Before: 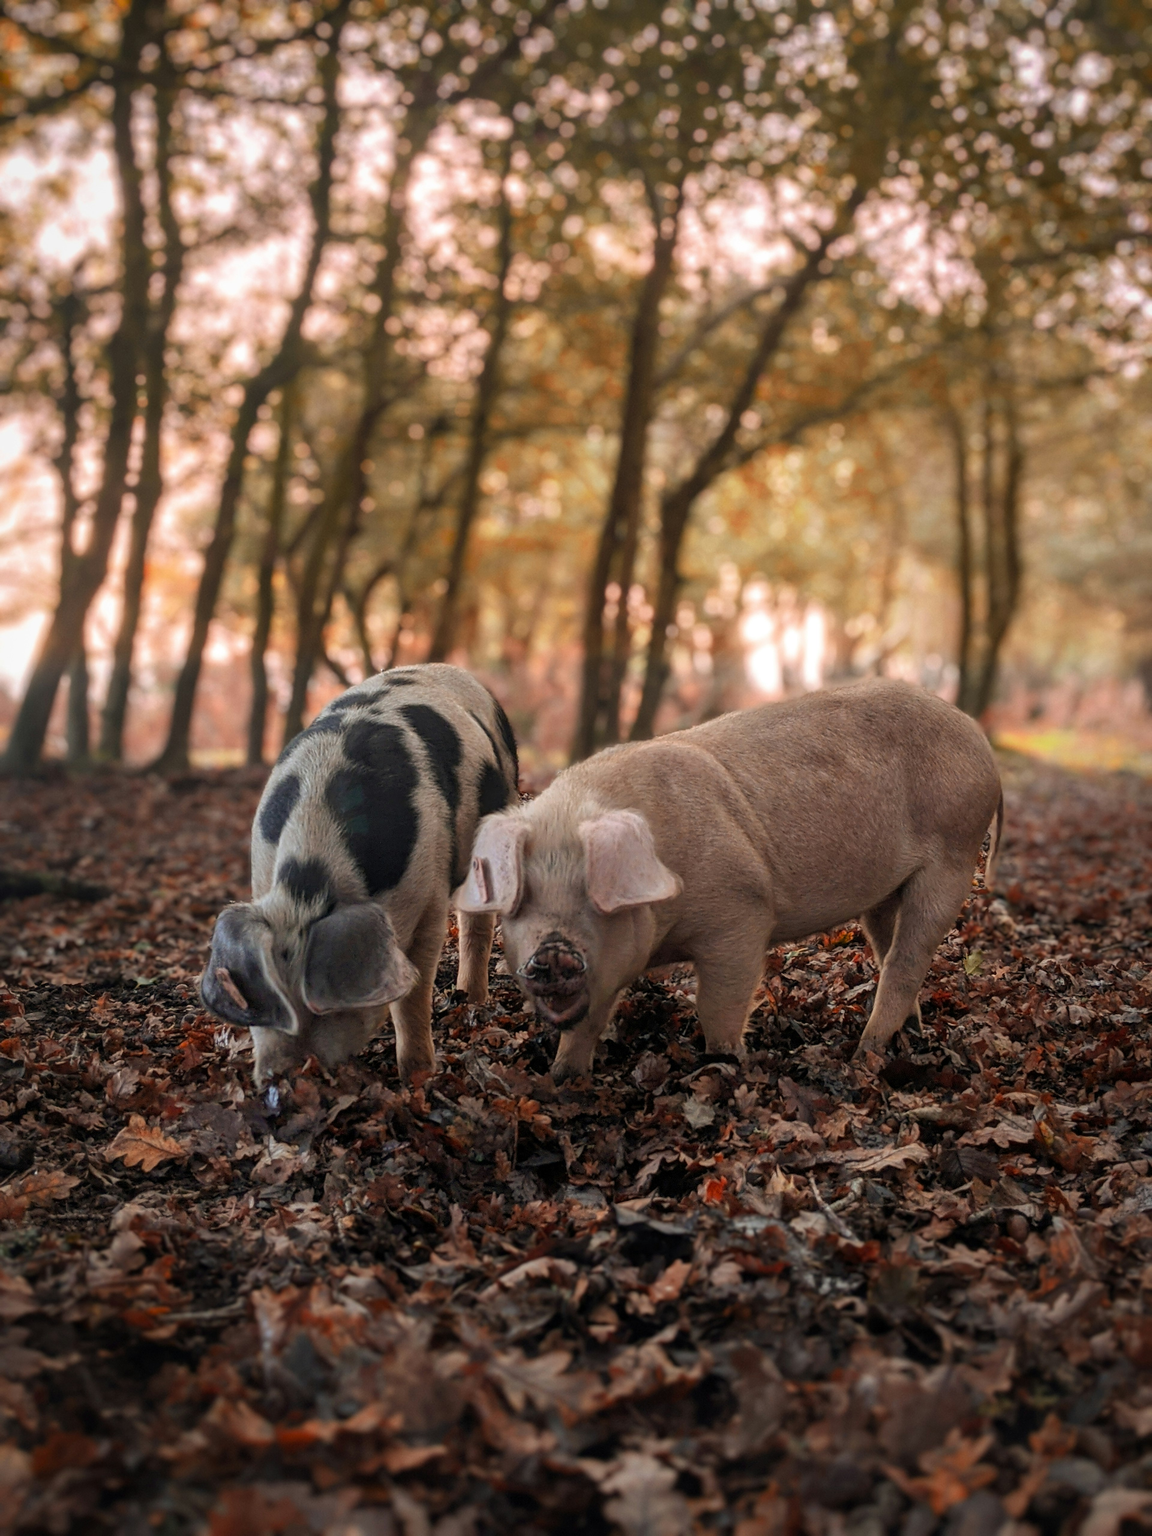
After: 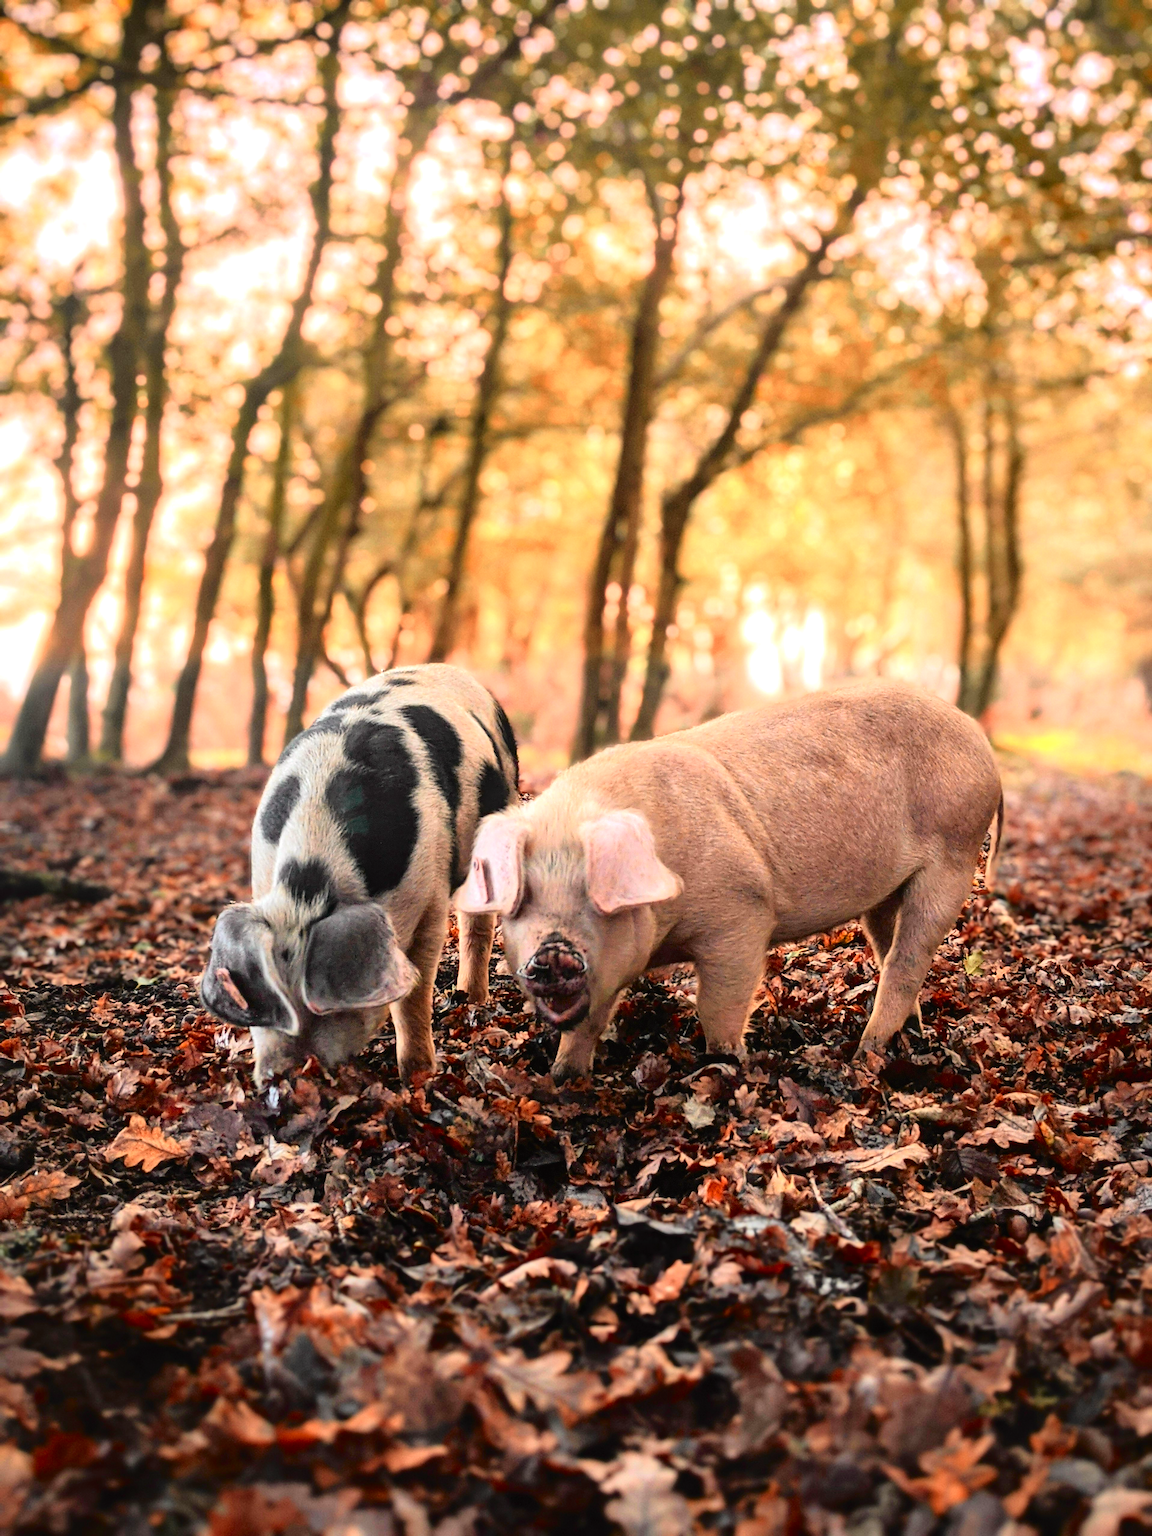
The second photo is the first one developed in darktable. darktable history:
tone curve: curves: ch0 [(0, 0.014) (0.17, 0.099) (0.392, 0.438) (0.725, 0.828) (0.872, 0.918) (1, 0.981)]; ch1 [(0, 0) (0.402, 0.36) (0.489, 0.491) (0.5, 0.503) (0.515, 0.52) (0.545, 0.574) (0.615, 0.662) (0.701, 0.725) (1, 1)]; ch2 [(0, 0) (0.42, 0.458) (0.485, 0.499) (0.503, 0.503) (0.531, 0.542) (0.561, 0.594) (0.644, 0.694) (0.717, 0.753) (1, 0.991)], color space Lab, independent channels, preserve colors none
exposure: exposure 1 EV, compensate highlight preservation false
